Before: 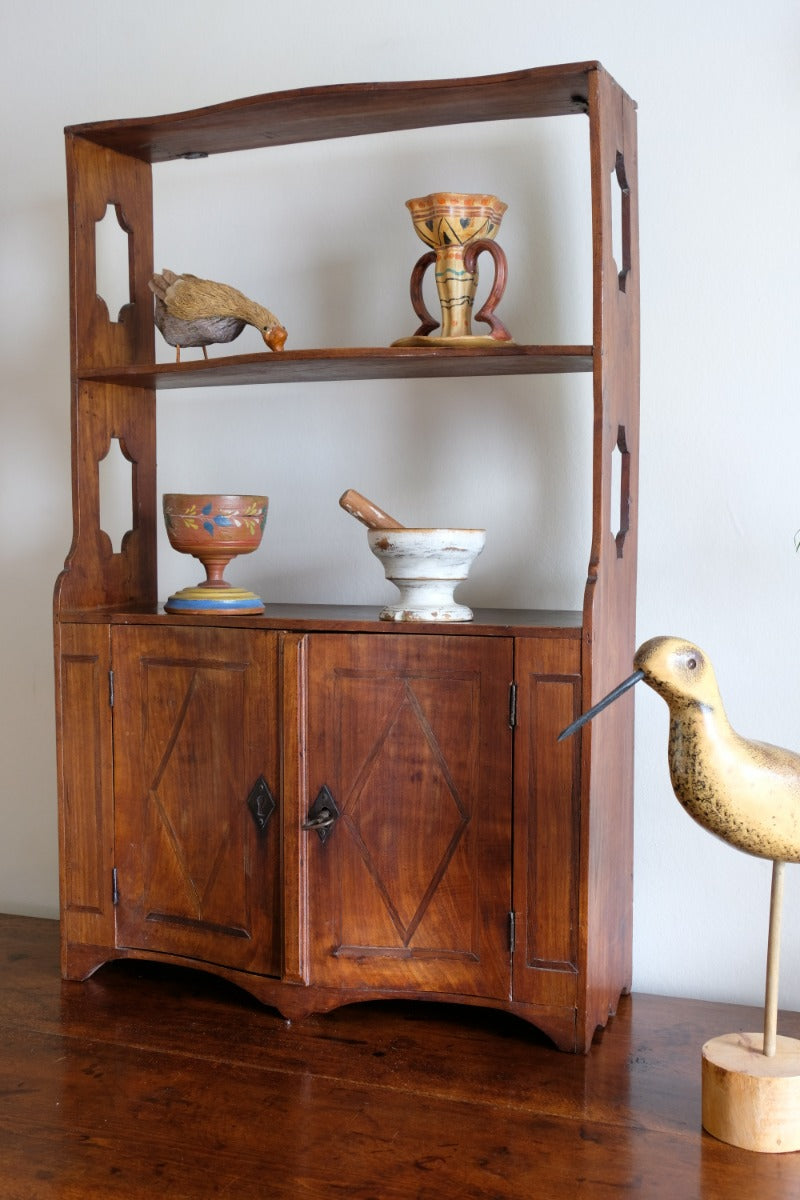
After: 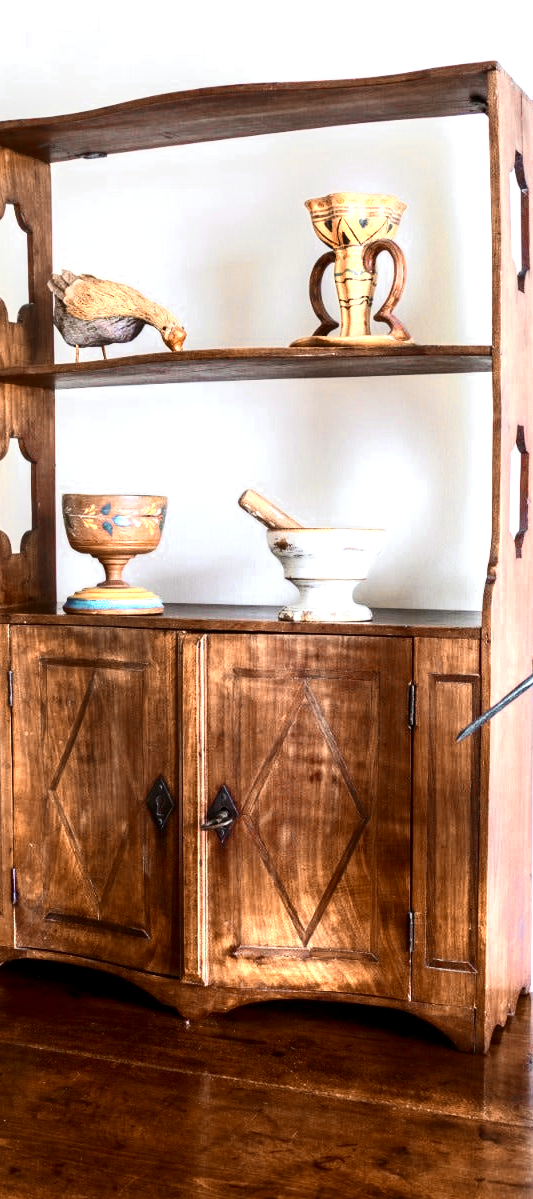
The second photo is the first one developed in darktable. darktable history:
white balance: emerald 1
tone equalizer: on, module defaults
contrast brightness saturation: contrast 0.4, brightness 0.1, saturation 0.21
crop and rotate: left 12.673%, right 20.66%
exposure: exposure 0.493 EV, compensate highlight preservation false
color zones: curves: ch0 [(0.009, 0.528) (0.136, 0.6) (0.255, 0.586) (0.39, 0.528) (0.522, 0.584) (0.686, 0.736) (0.849, 0.561)]; ch1 [(0.045, 0.781) (0.14, 0.416) (0.257, 0.695) (0.442, 0.032) (0.738, 0.338) (0.818, 0.632) (0.891, 0.741) (1, 0.704)]; ch2 [(0, 0.667) (0.141, 0.52) (0.26, 0.37) (0.474, 0.432) (0.743, 0.286)]
local contrast: on, module defaults
